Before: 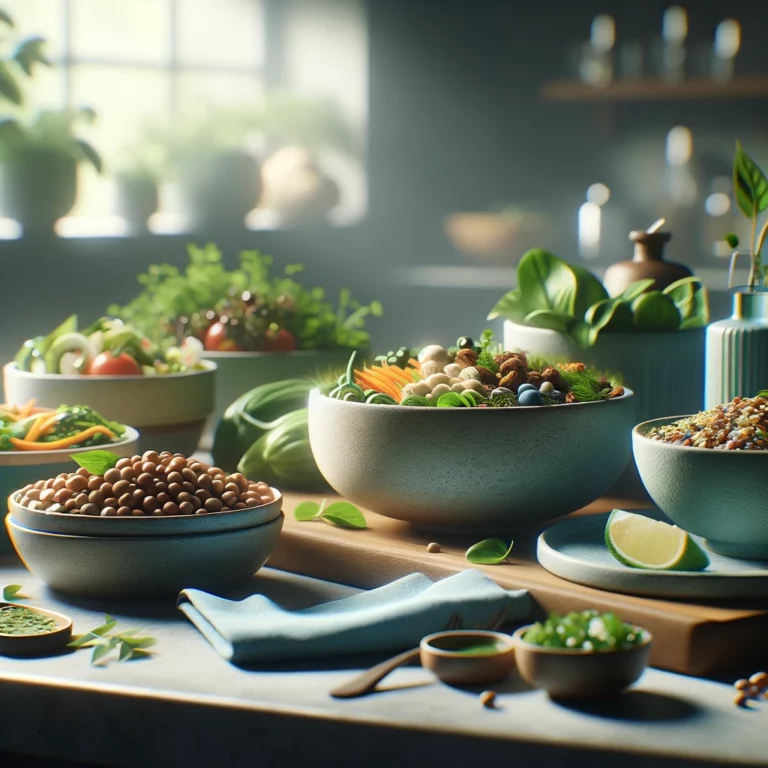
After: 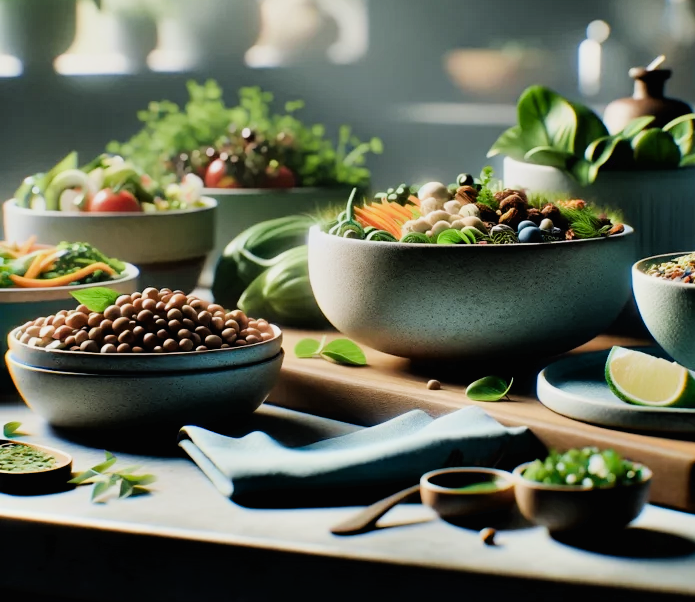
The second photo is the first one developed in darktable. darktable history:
filmic rgb: black relative exposure -7.65 EV, white relative exposure 4.56 EV, hardness 3.61, contrast 1.051
crop: top 21.263%, right 9.377%, bottom 0.234%
tone curve: curves: ch0 [(0, 0) (0.003, 0.013) (0.011, 0.017) (0.025, 0.028) (0.044, 0.049) (0.069, 0.07) (0.1, 0.103) (0.136, 0.143) (0.177, 0.186) (0.224, 0.232) (0.277, 0.282) (0.335, 0.333) (0.399, 0.405) (0.468, 0.477) (0.543, 0.54) (0.623, 0.627) (0.709, 0.709) (0.801, 0.798) (0.898, 0.902) (1, 1)], color space Lab, independent channels, preserve colors none
contrast equalizer: octaves 7, y [[0.6 ×6], [0.55 ×6], [0 ×6], [0 ×6], [0 ×6]]
